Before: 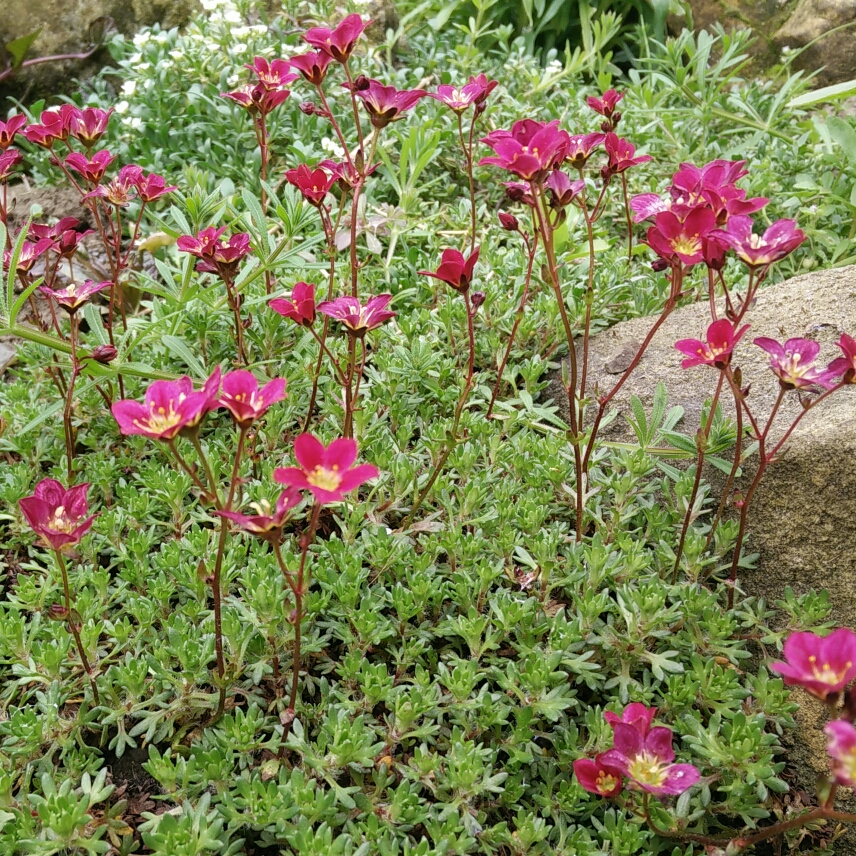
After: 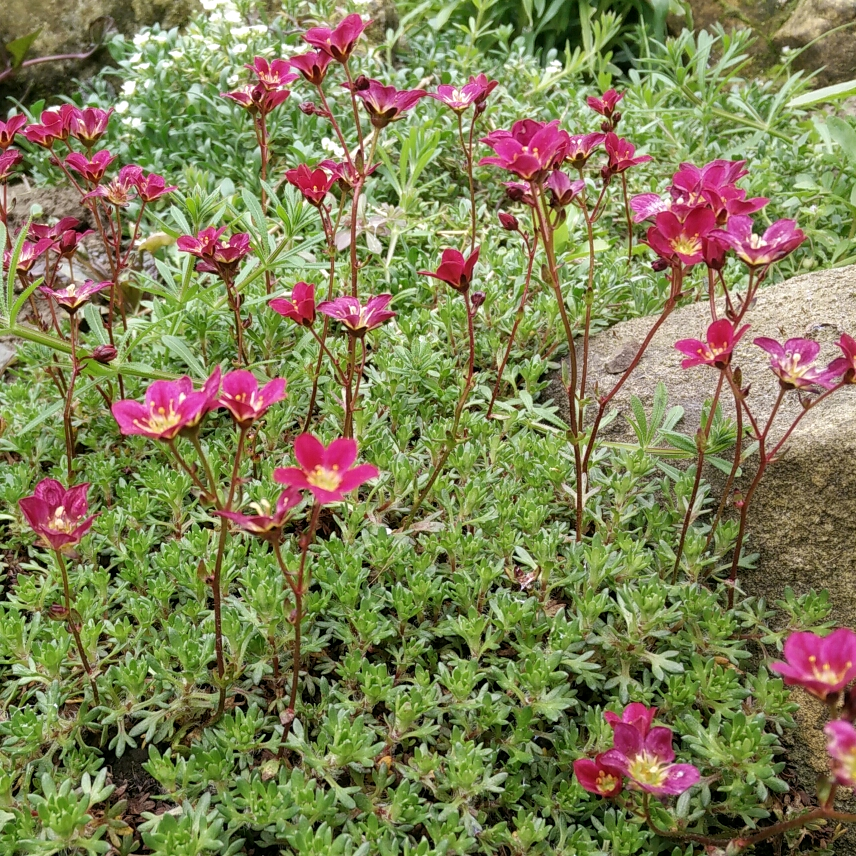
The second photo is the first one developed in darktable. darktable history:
local contrast: highlights 107%, shadows 99%, detail 120%, midtone range 0.2
